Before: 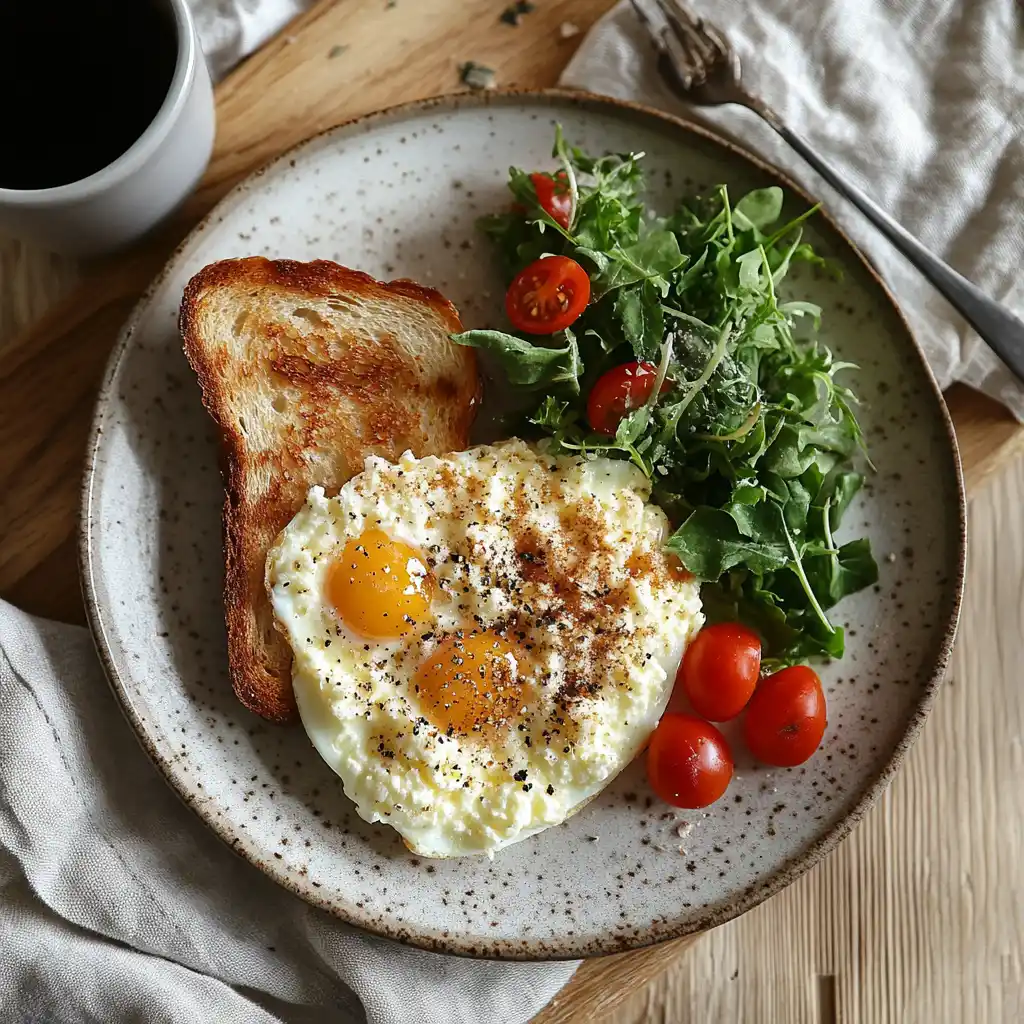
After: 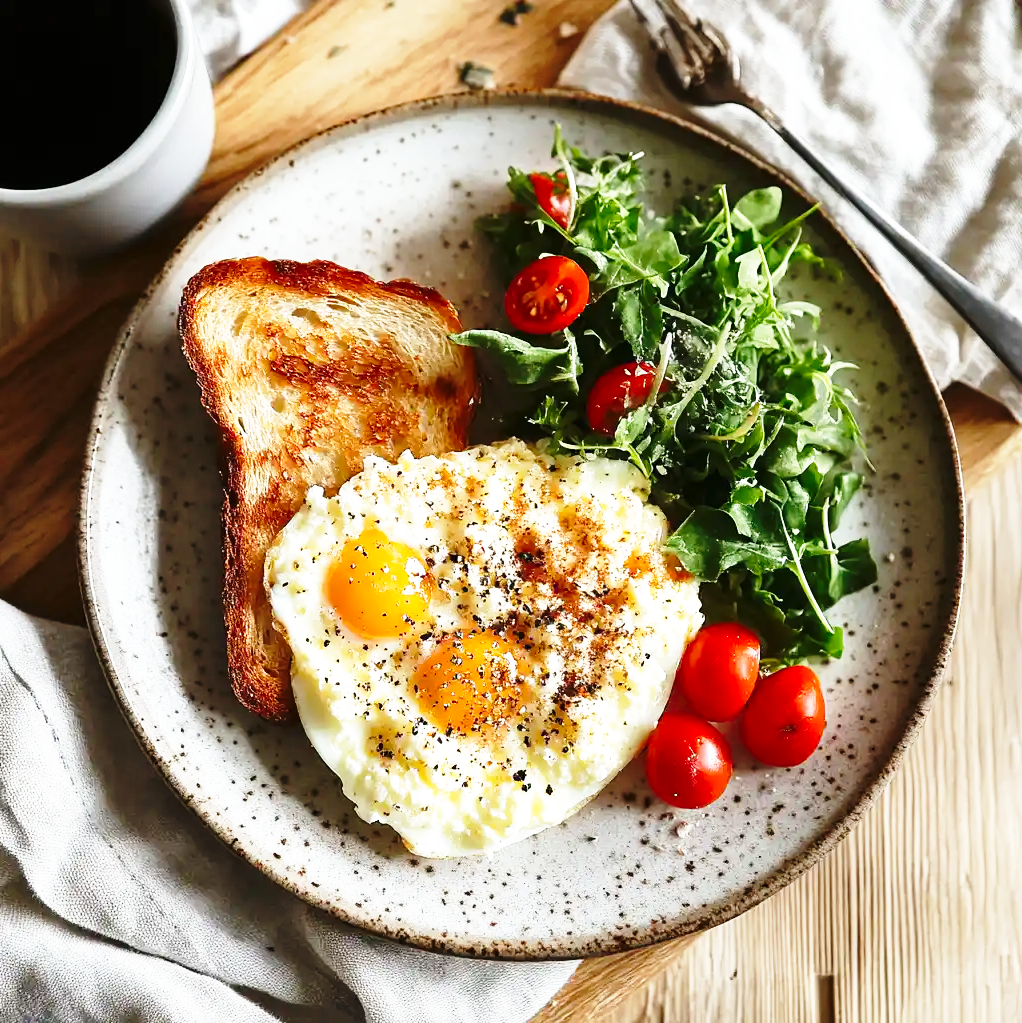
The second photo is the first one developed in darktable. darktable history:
base curve: curves: ch0 [(0, 0) (0.026, 0.03) (0.109, 0.232) (0.351, 0.748) (0.669, 0.968) (1, 1)], preserve colors none
crop and rotate: left 0.11%, bottom 0.008%
